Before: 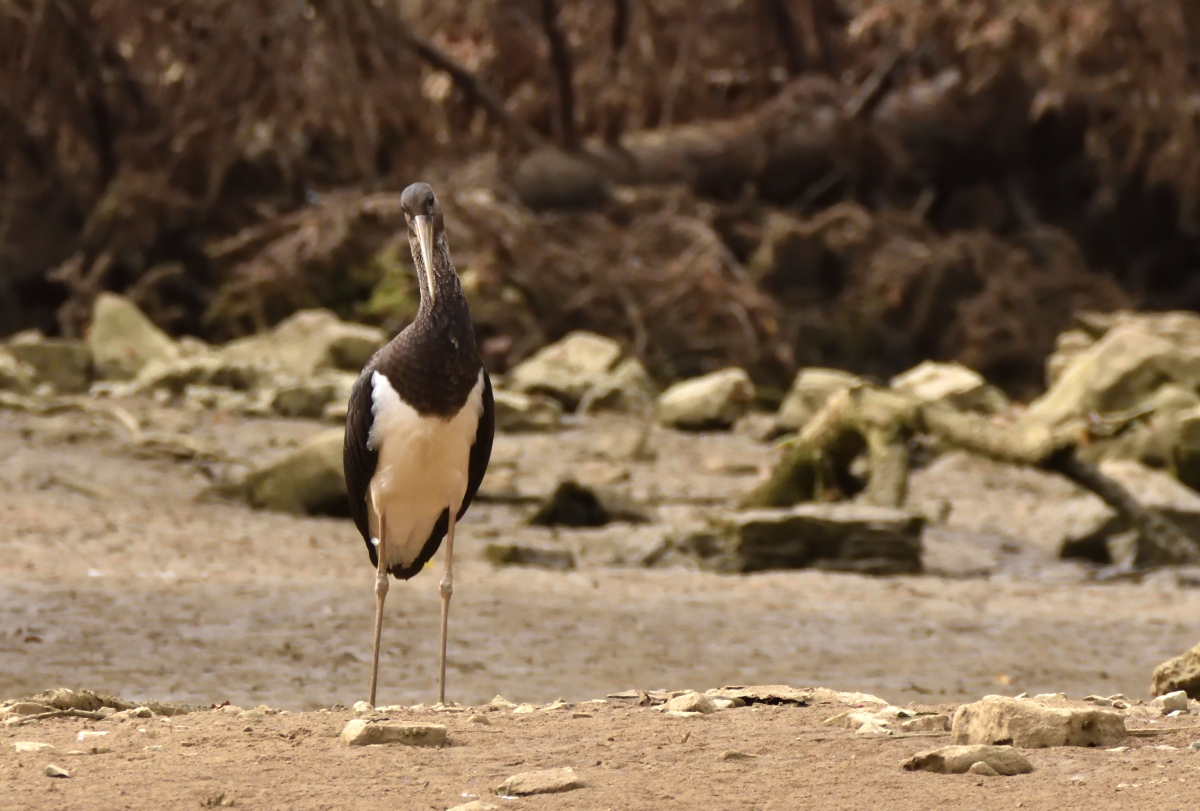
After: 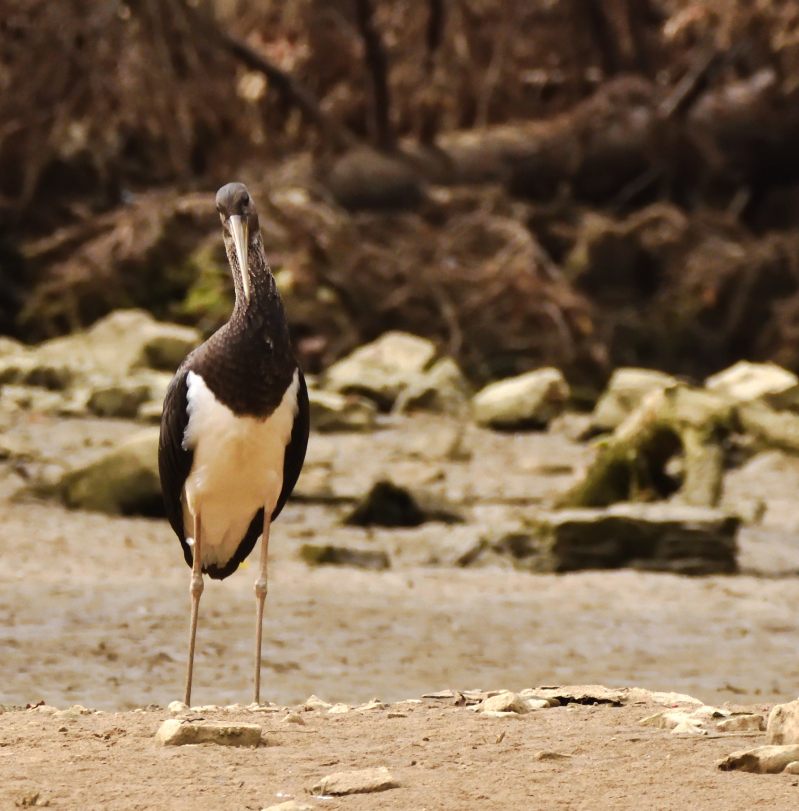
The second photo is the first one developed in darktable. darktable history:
crop: left 15.432%, right 17.902%
tone curve: curves: ch0 [(0, 0.01) (0.037, 0.032) (0.131, 0.108) (0.275, 0.256) (0.483, 0.512) (0.61, 0.665) (0.696, 0.742) (0.792, 0.819) (0.911, 0.925) (0.997, 0.995)]; ch1 [(0, 0) (0.308, 0.29) (0.425, 0.411) (0.492, 0.488) (0.507, 0.503) (0.53, 0.532) (0.573, 0.586) (0.683, 0.702) (0.746, 0.77) (1, 1)]; ch2 [(0, 0) (0.246, 0.233) (0.36, 0.352) (0.415, 0.415) (0.485, 0.487) (0.502, 0.504) (0.525, 0.518) (0.539, 0.539) (0.587, 0.594) (0.636, 0.652) (0.711, 0.729) (0.845, 0.855) (0.998, 0.977)], preserve colors none
